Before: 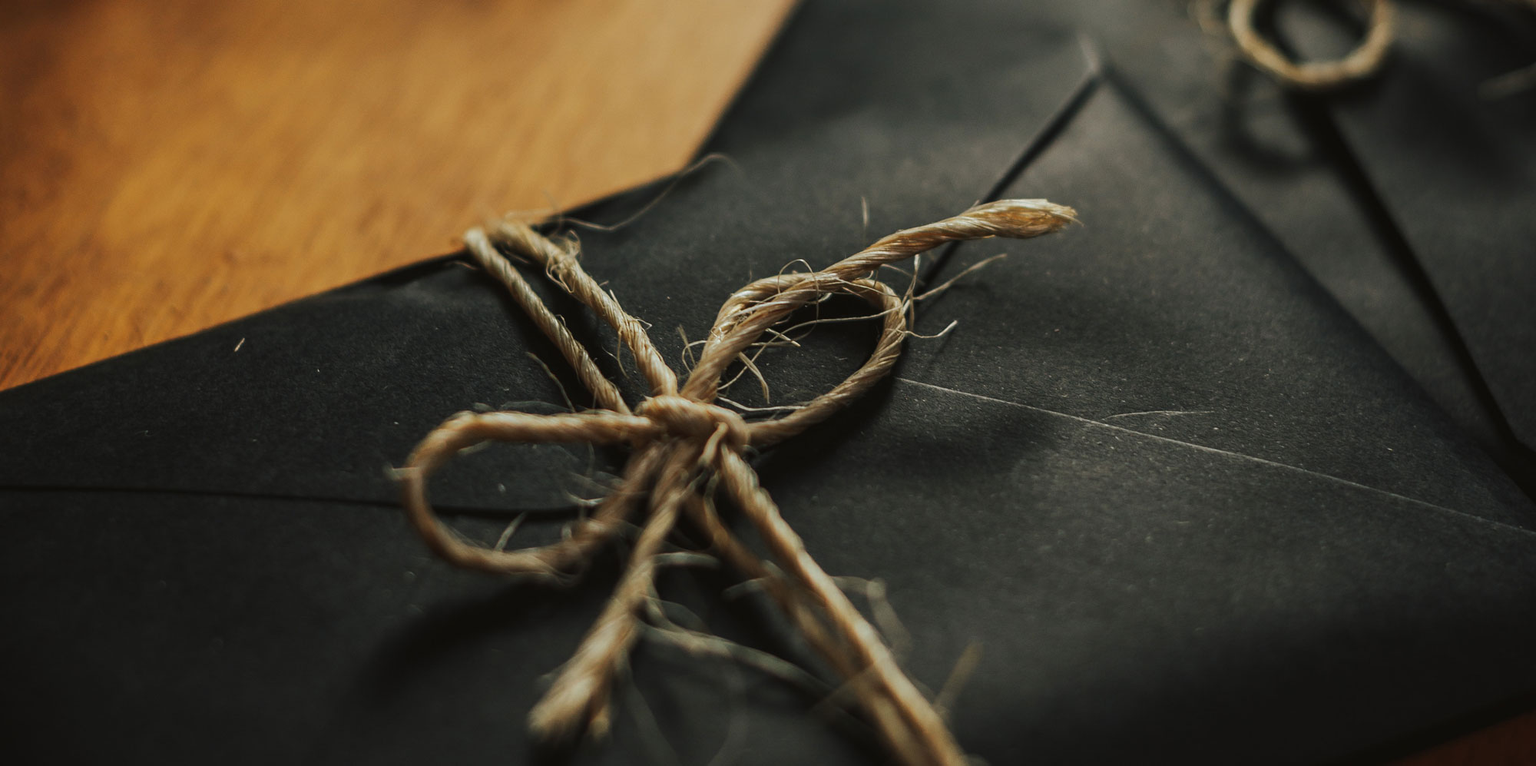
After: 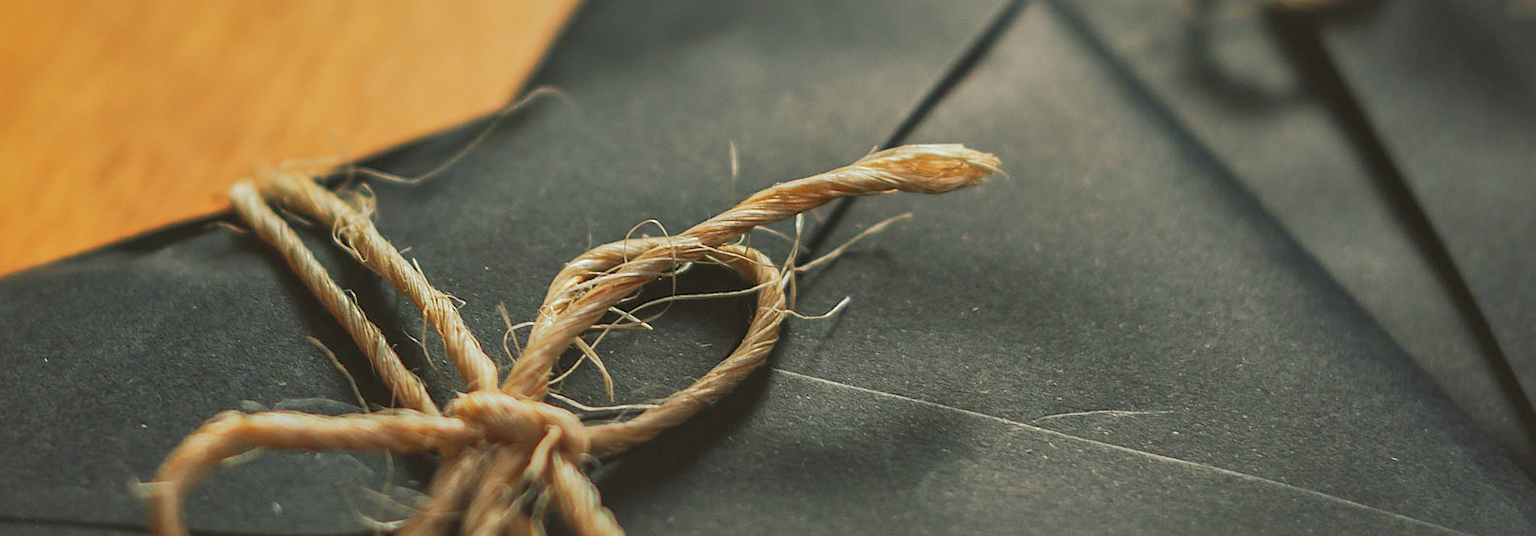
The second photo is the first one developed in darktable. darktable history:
sharpen: radius 1
crop: left 18.38%, top 11.092%, right 2.134%, bottom 33.217%
levels: levels [0, 0.397, 0.955]
shadows and highlights: on, module defaults
